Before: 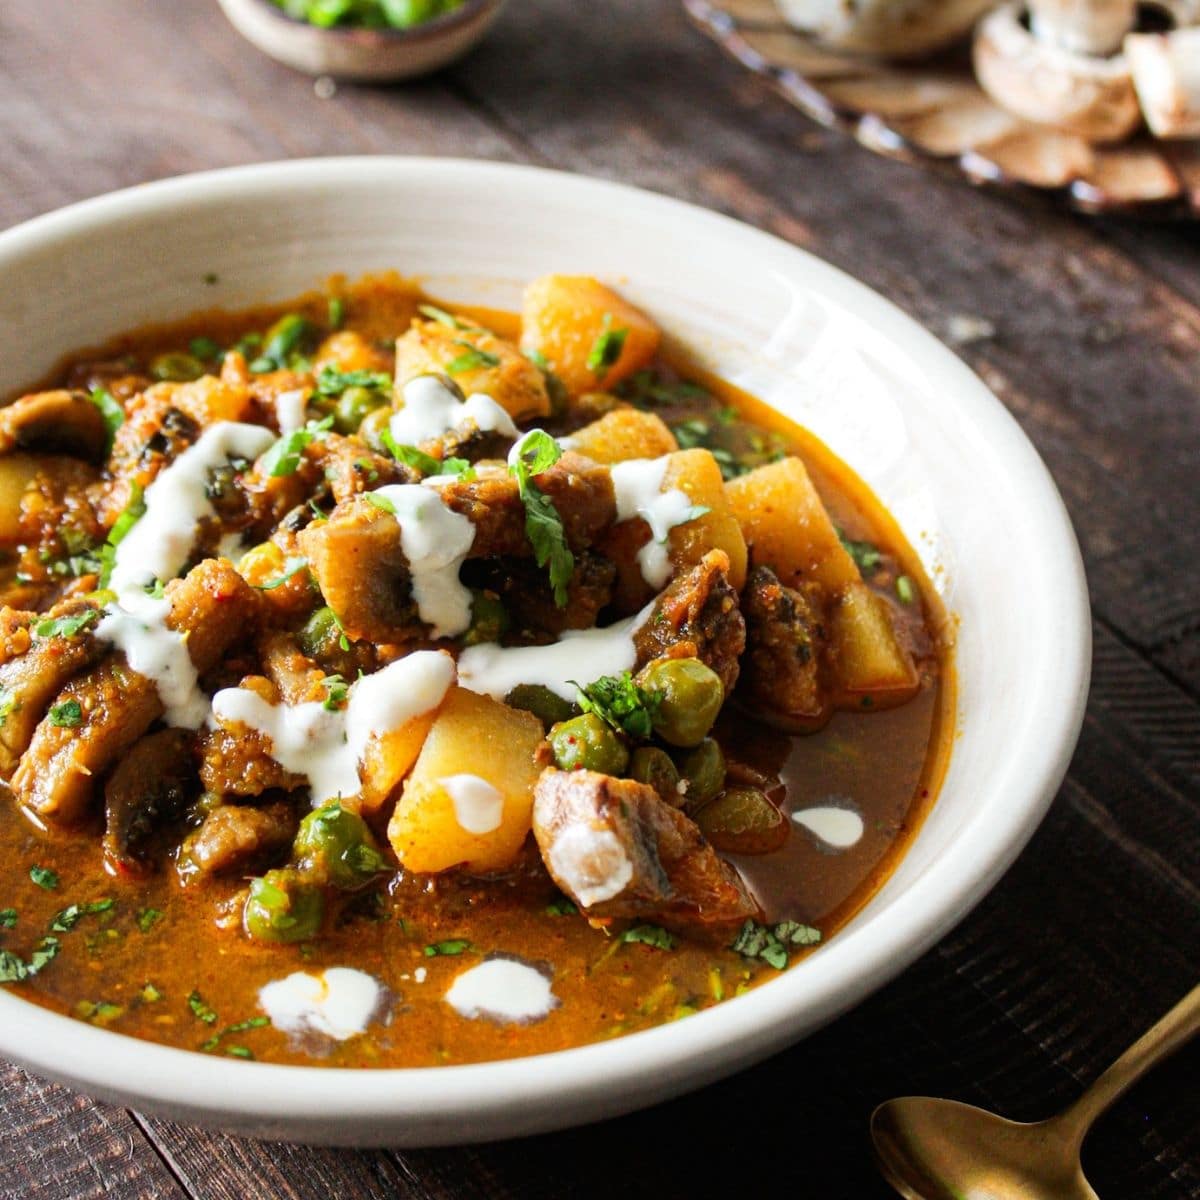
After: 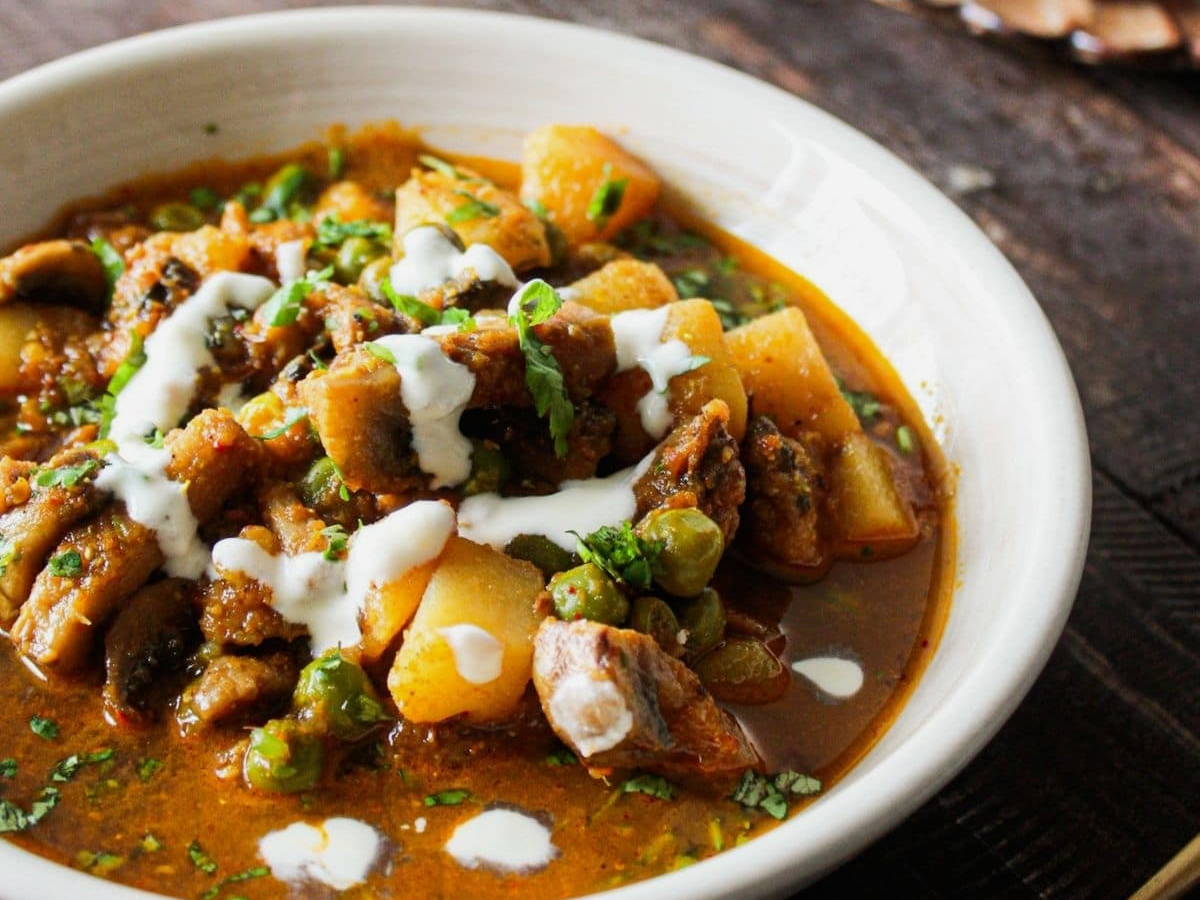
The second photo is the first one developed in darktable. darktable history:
exposure: exposure -0.157 EV, compensate highlight preservation false
crop and rotate: top 12.5%, bottom 12.5%
